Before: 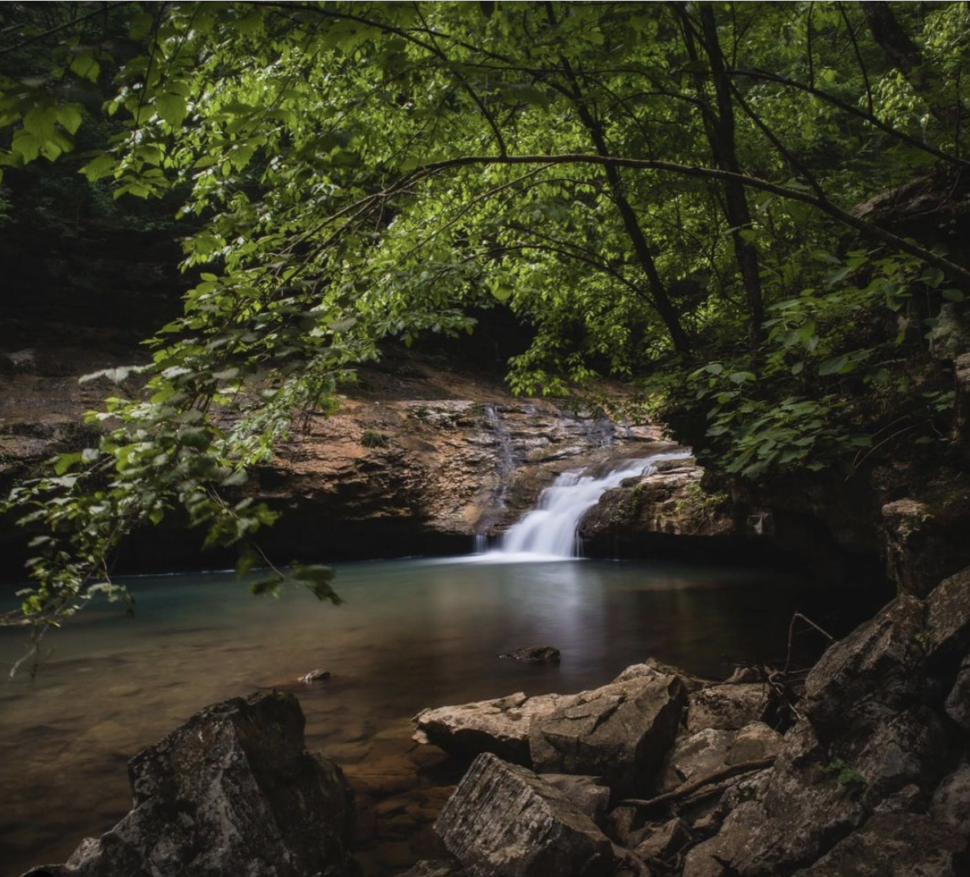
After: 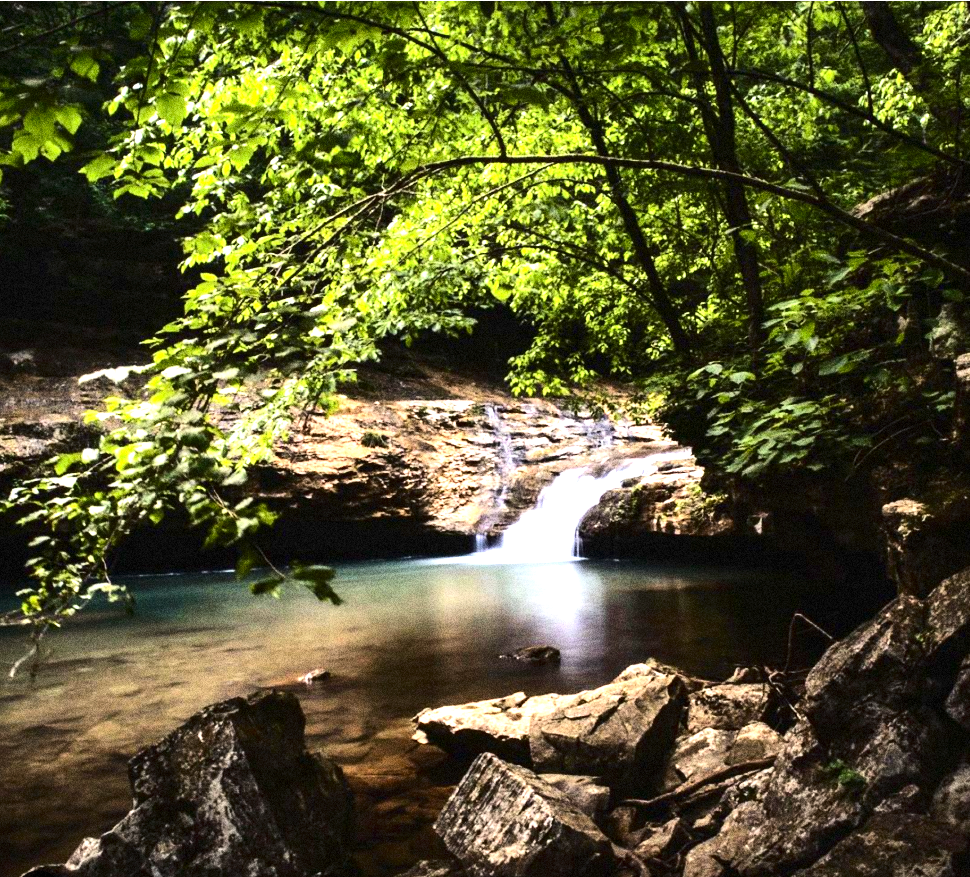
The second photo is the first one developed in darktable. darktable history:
contrast brightness saturation: contrast 0.21, brightness -0.11, saturation 0.21
exposure: black level correction 0.001, exposure 1.84 EV, compensate highlight preservation false
tone equalizer: -8 EV -0.75 EV, -7 EV -0.7 EV, -6 EV -0.6 EV, -5 EV -0.4 EV, -3 EV 0.4 EV, -2 EV 0.6 EV, -1 EV 0.7 EV, +0 EV 0.75 EV, edges refinement/feathering 500, mask exposure compensation -1.57 EV, preserve details no
grain: coarseness 14.49 ISO, strength 48.04%, mid-tones bias 35%
